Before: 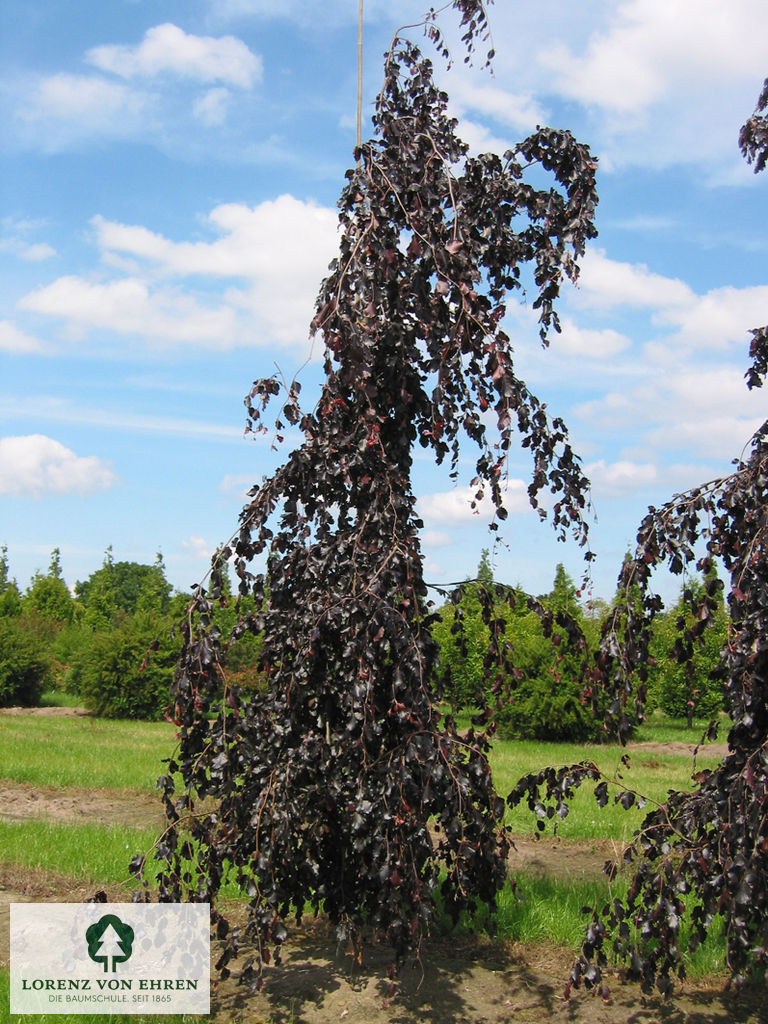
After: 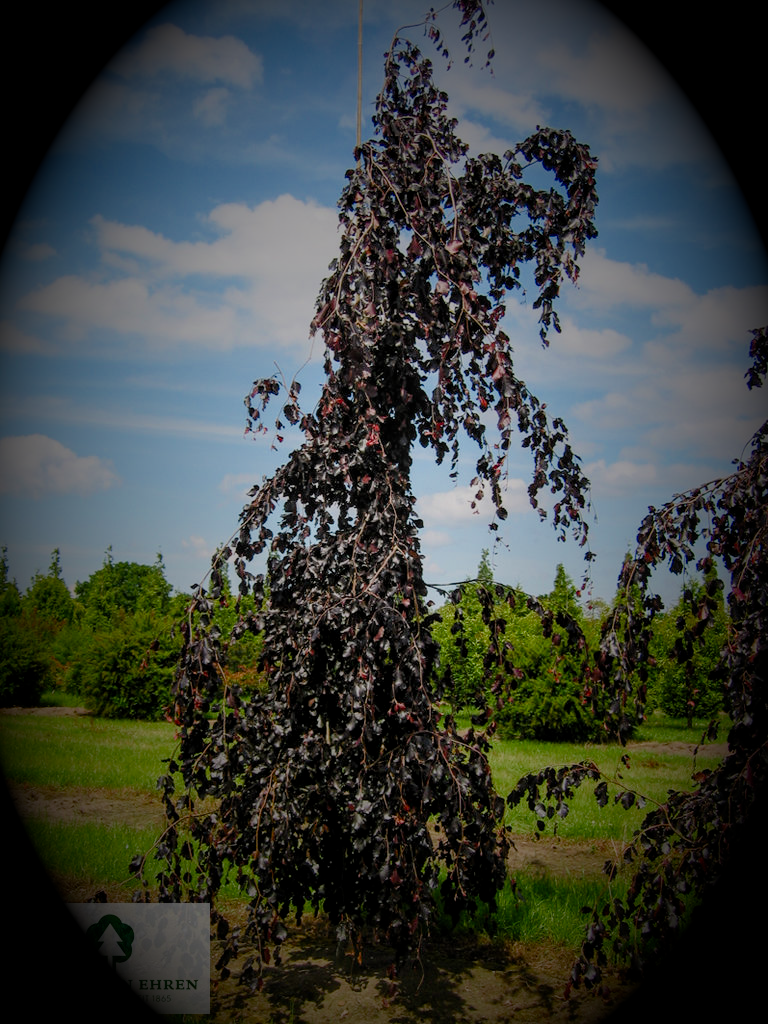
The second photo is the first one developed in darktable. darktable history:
local contrast: on, module defaults
color balance rgb: perceptual saturation grading › global saturation 20%, perceptual saturation grading › highlights -50%, perceptual saturation grading › shadows 30%
filmic rgb: black relative exposure -7.65 EV, white relative exposure 4.56 EV, hardness 3.61, color science v6 (2022)
tone equalizer: on, module defaults
vignetting: fall-off start 15.9%, fall-off radius 100%, brightness -1, saturation 0.5, width/height ratio 0.719
